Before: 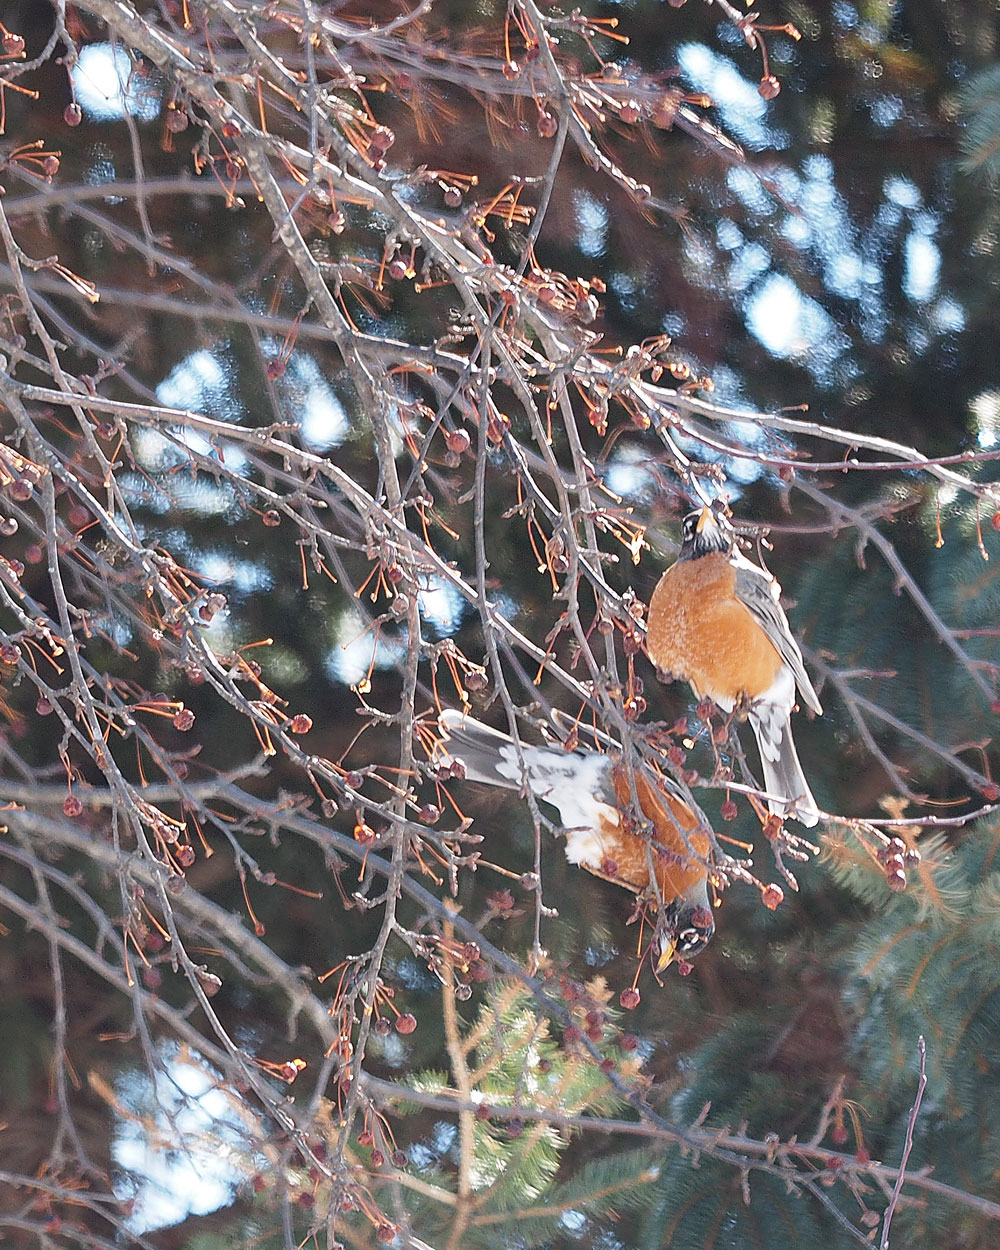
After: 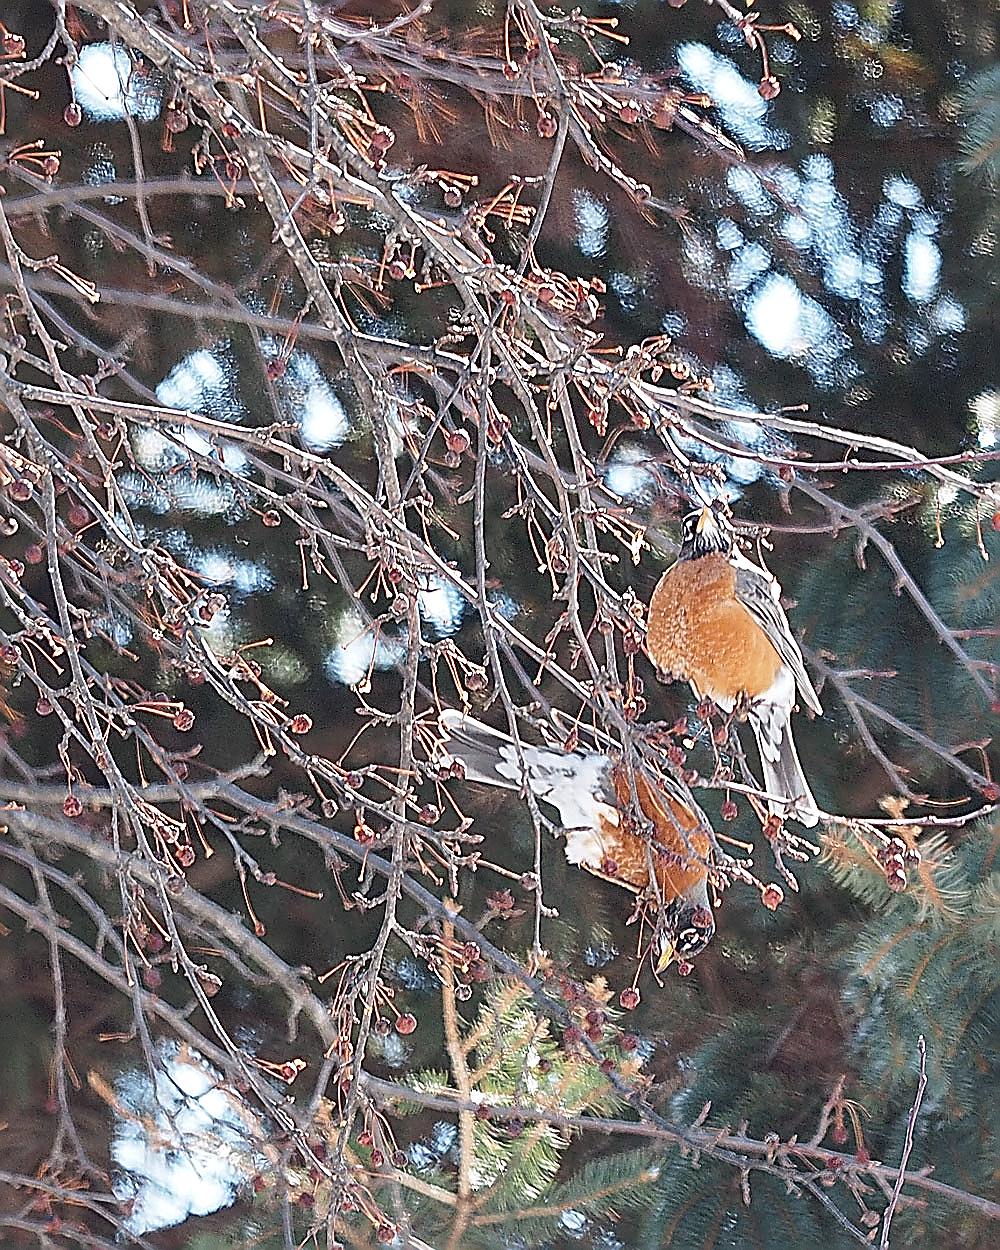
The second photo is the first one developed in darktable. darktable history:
local contrast: mode bilateral grid, contrast 20, coarseness 50, detail 120%, midtone range 0.2
sharpen: amount 2
